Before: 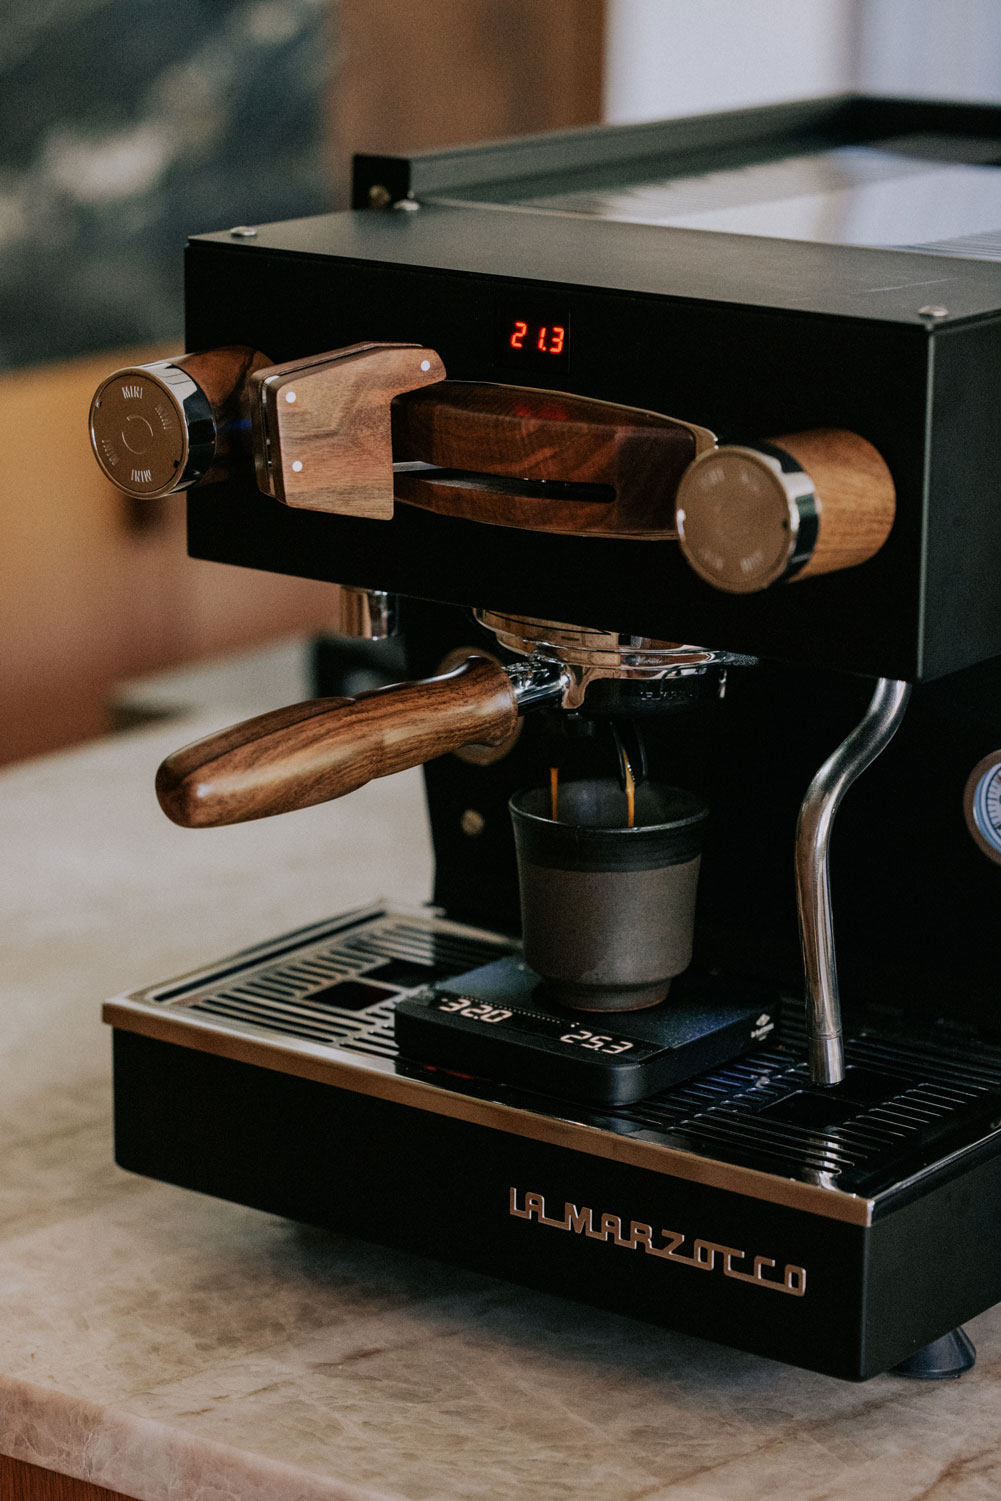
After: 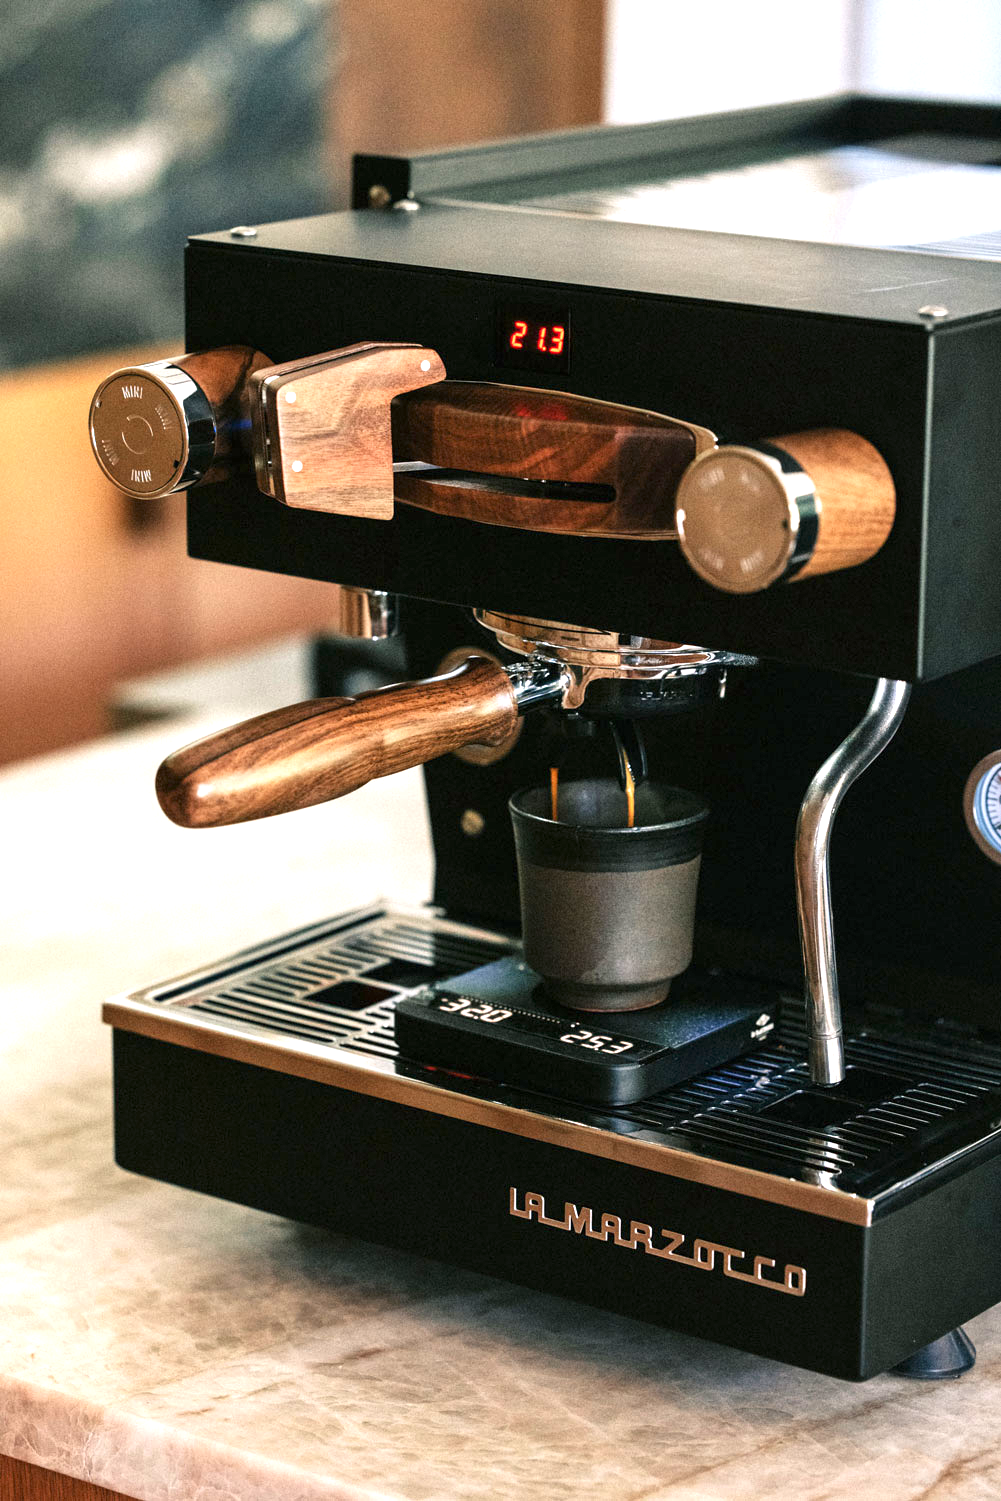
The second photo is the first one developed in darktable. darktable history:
exposure: exposure 1.497 EV, compensate highlight preservation false
